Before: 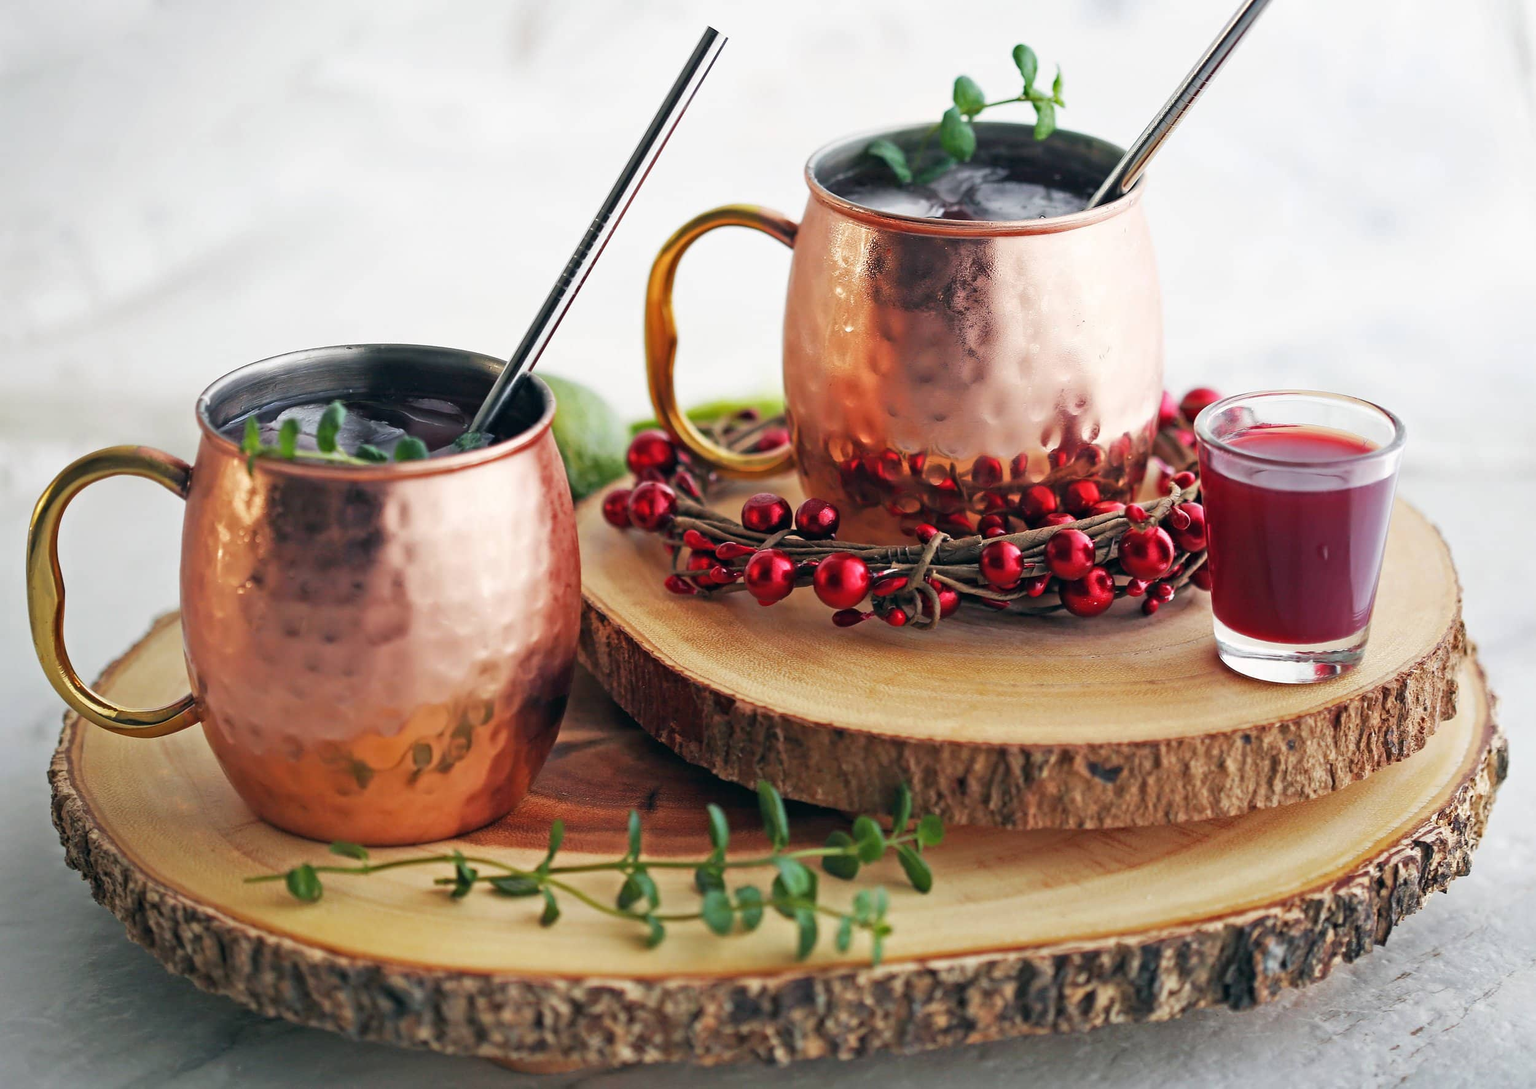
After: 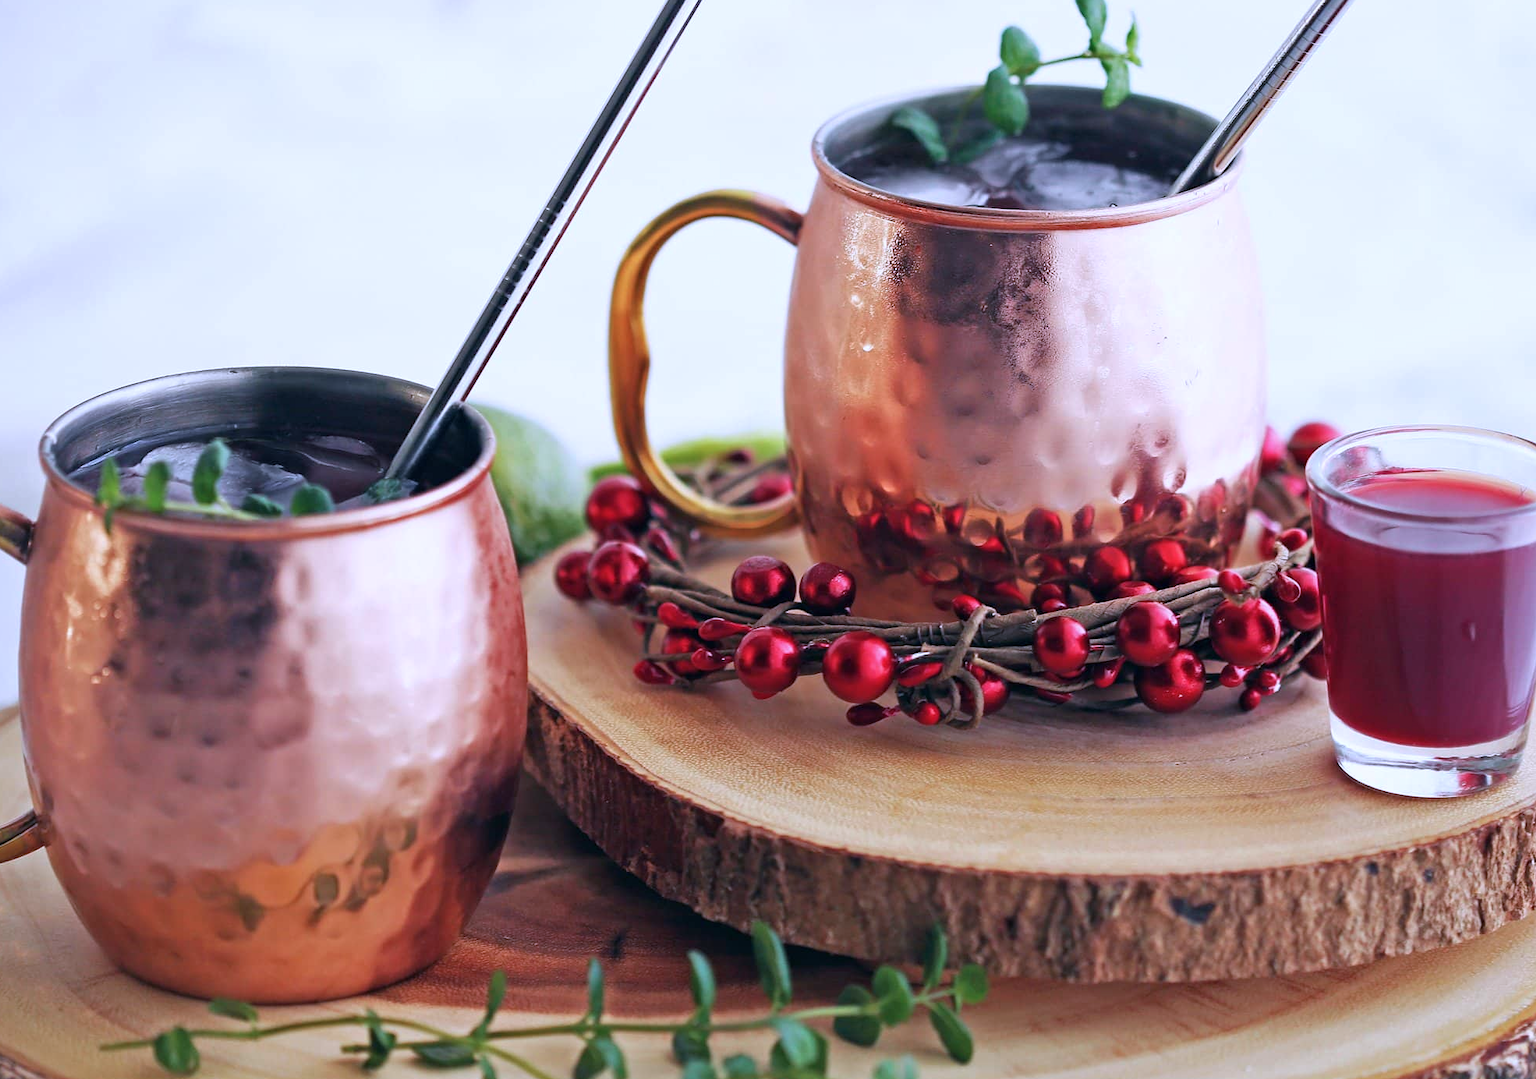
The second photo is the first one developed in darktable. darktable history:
color calibration: illuminant as shot in camera, x 0.379, y 0.396, temperature 4138.76 K
crop and rotate: left 10.77%, top 5.1%, right 10.41%, bottom 16.76%
